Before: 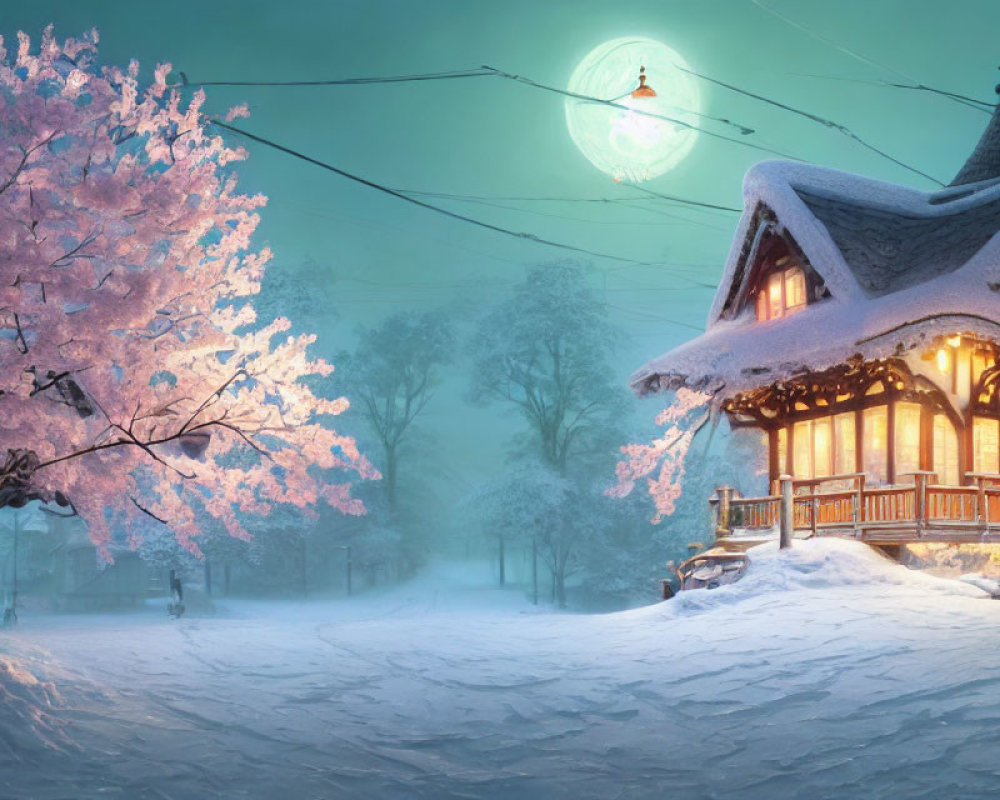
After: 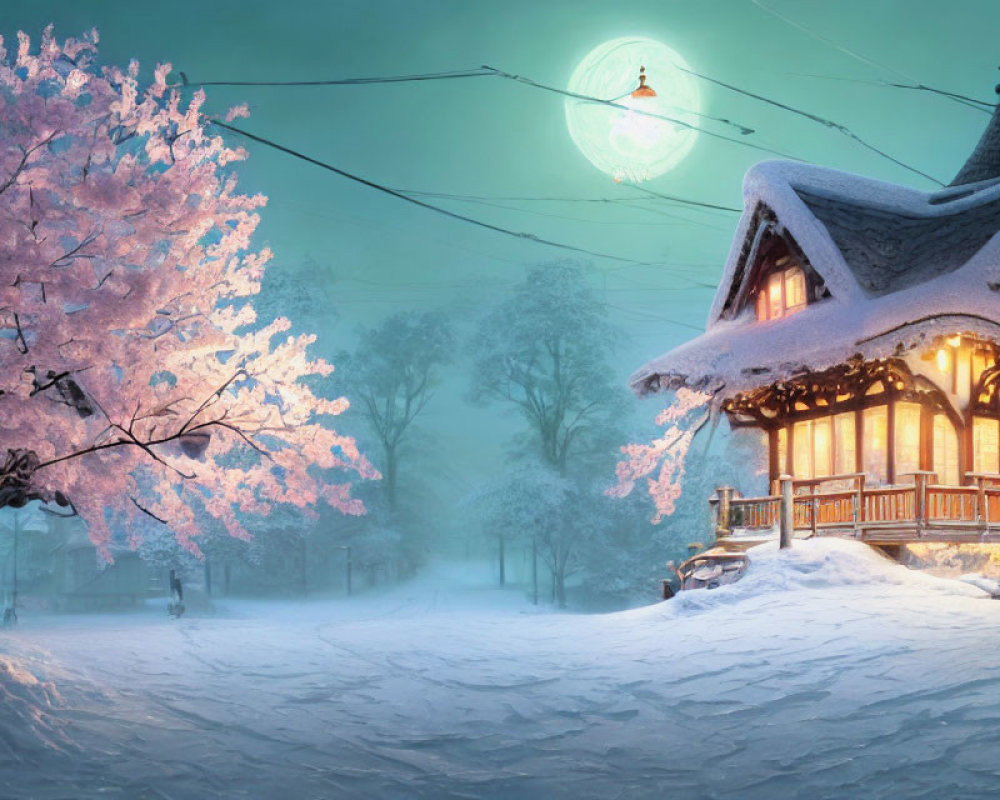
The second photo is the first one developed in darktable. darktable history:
filmic rgb: black relative exposure -12.09 EV, white relative exposure 2.8 EV, target black luminance 0%, hardness 8.02, latitude 70.23%, contrast 1.14, highlights saturation mix 10.4%, shadows ↔ highlights balance -0.388%
